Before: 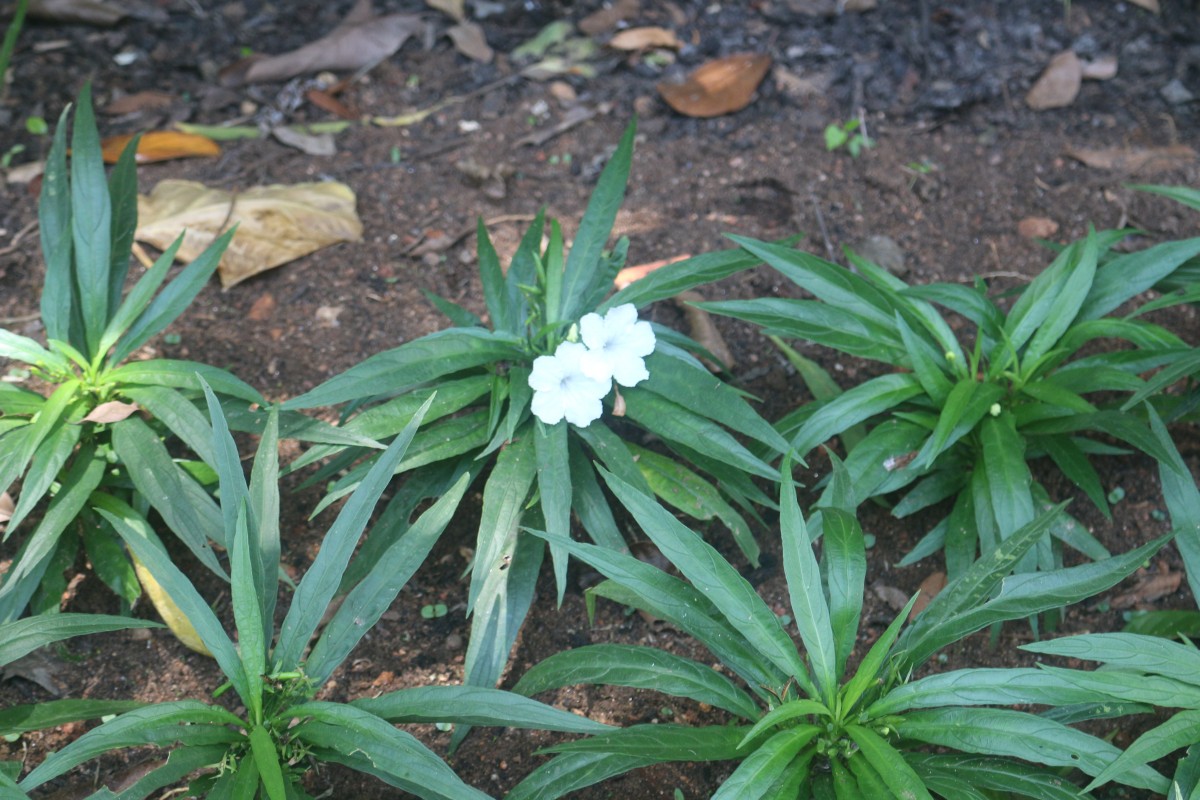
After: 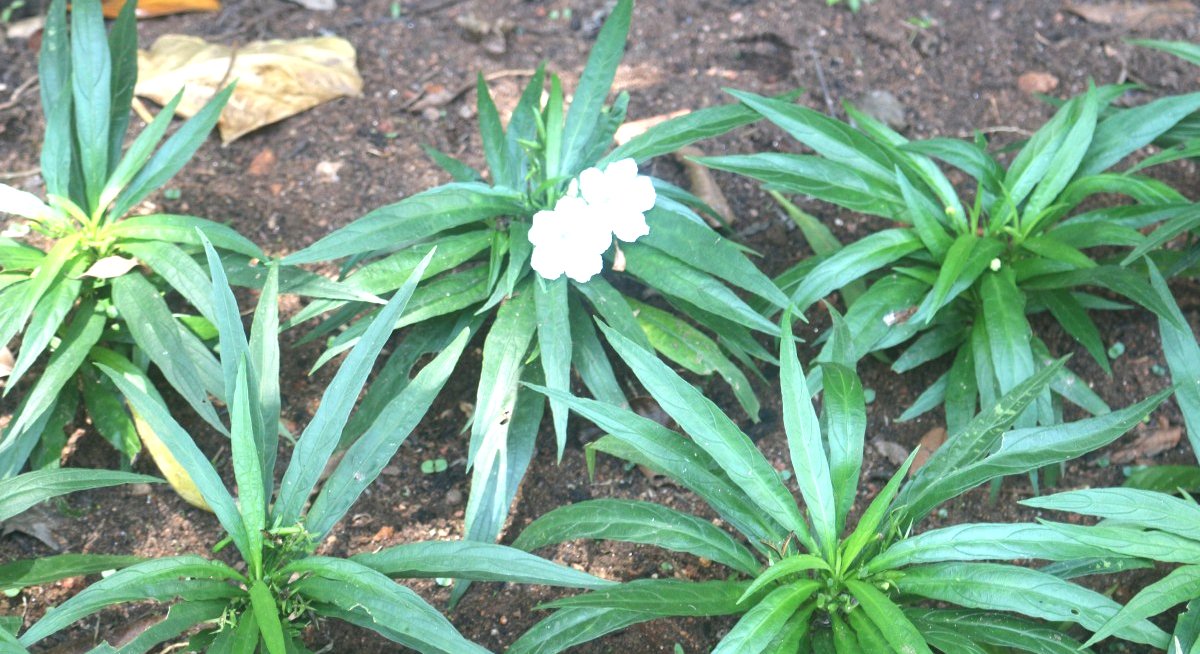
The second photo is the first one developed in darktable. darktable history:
tone equalizer: edges refinement/feathering 500, mask exposure compensation -1.57 EV, preserve details no
crop and rotate: top 18.192%
exposure: black level correction 0, exposure 1 EV, compensate highlight preservation false
